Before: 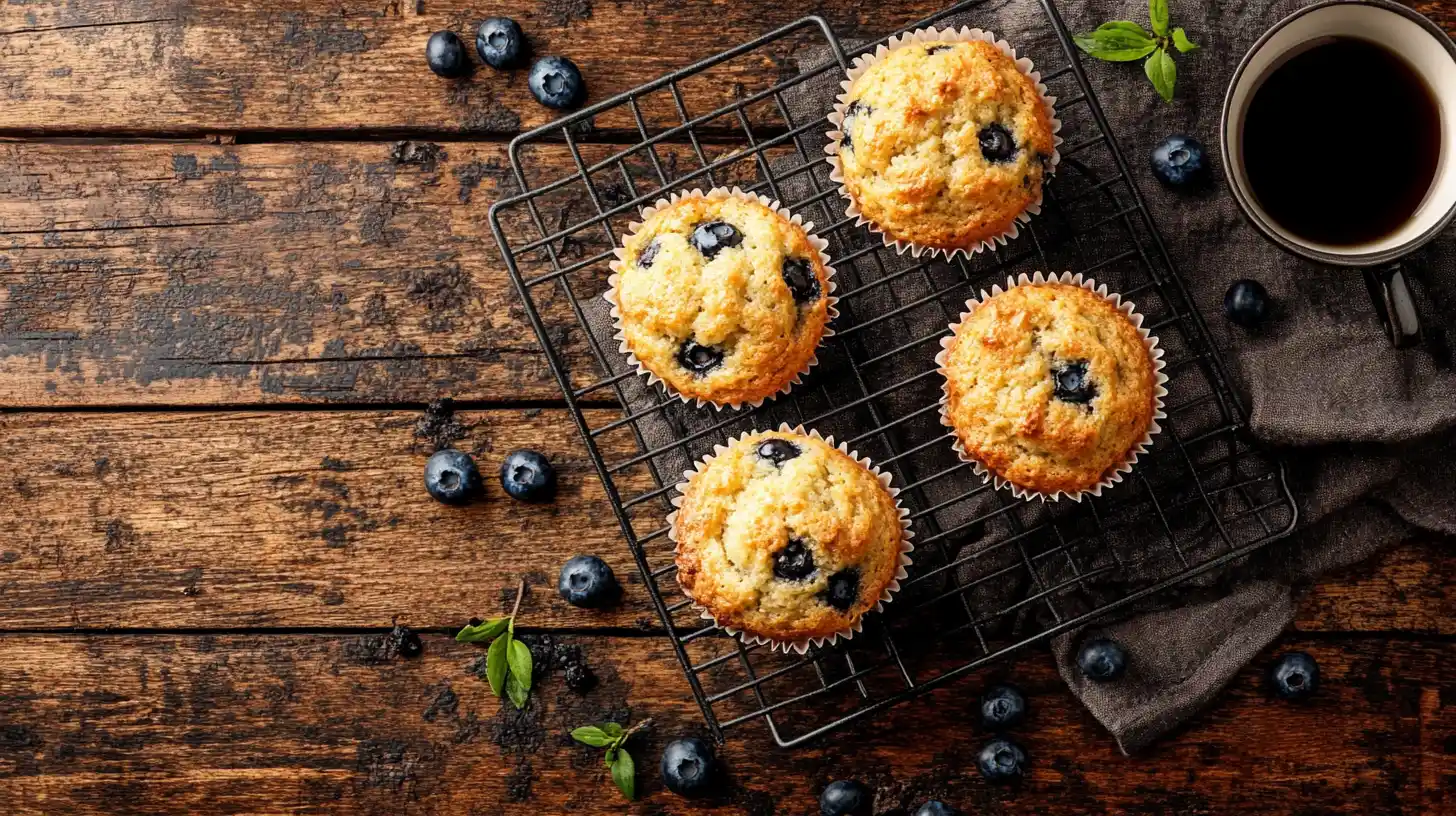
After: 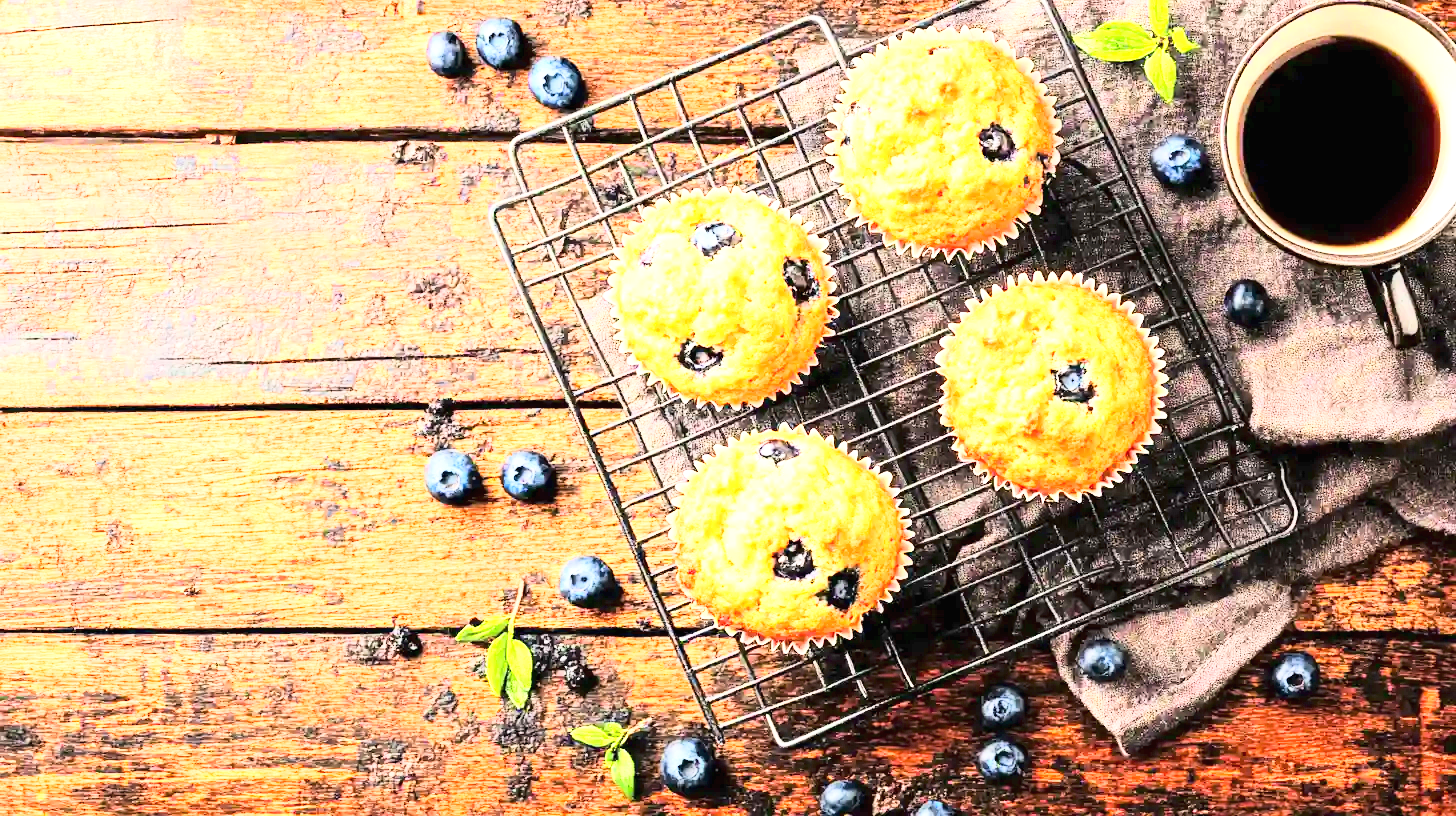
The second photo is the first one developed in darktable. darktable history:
tone curve: curves: ch0 [(0, 0) (0.417, 0.851) (1, 1)]
exposure: black level correction 0, exposure 1.45 EV, compensate exposure bias true, compensate highlight preservation false
